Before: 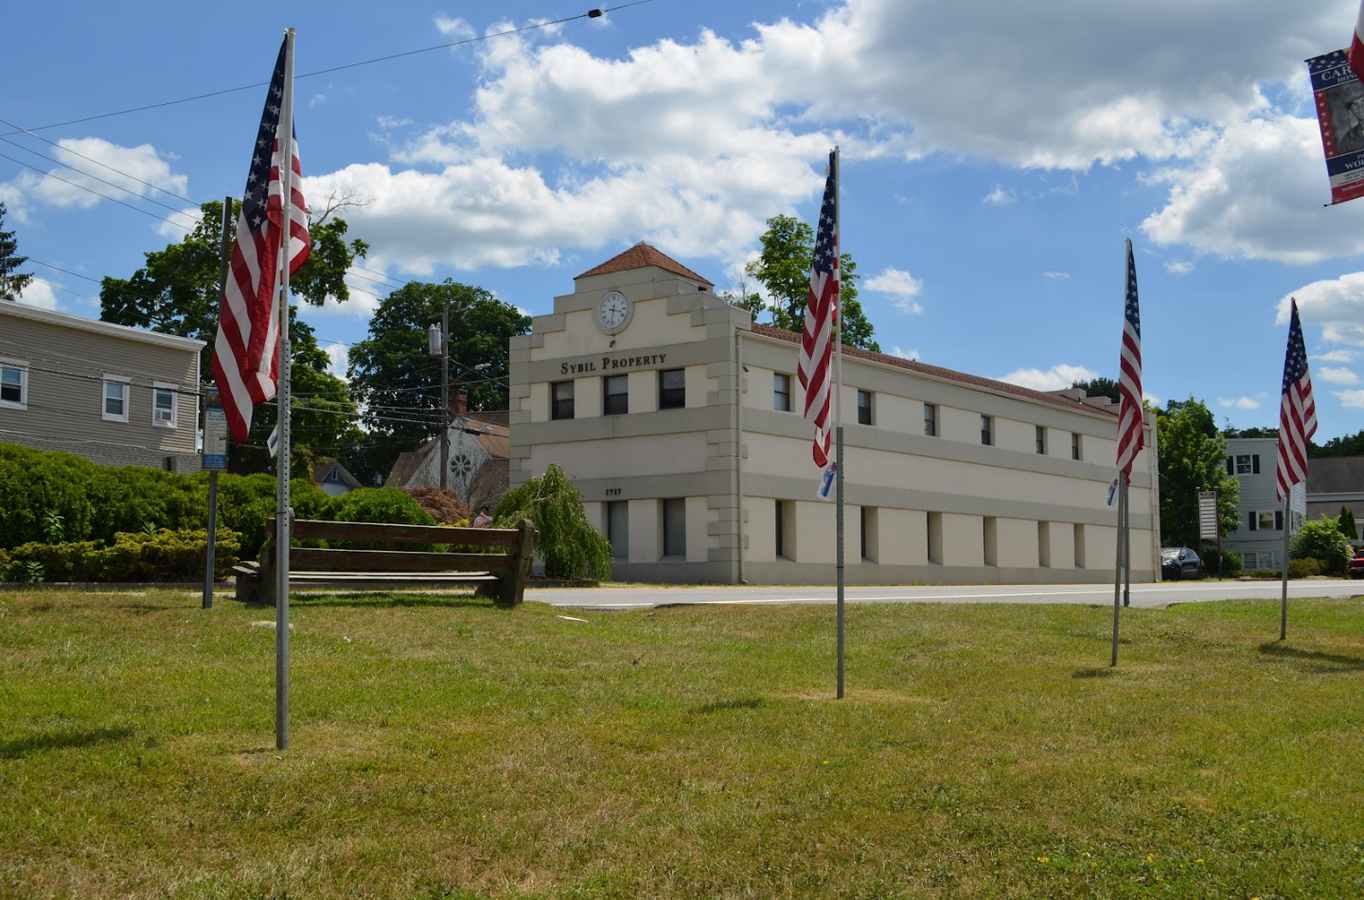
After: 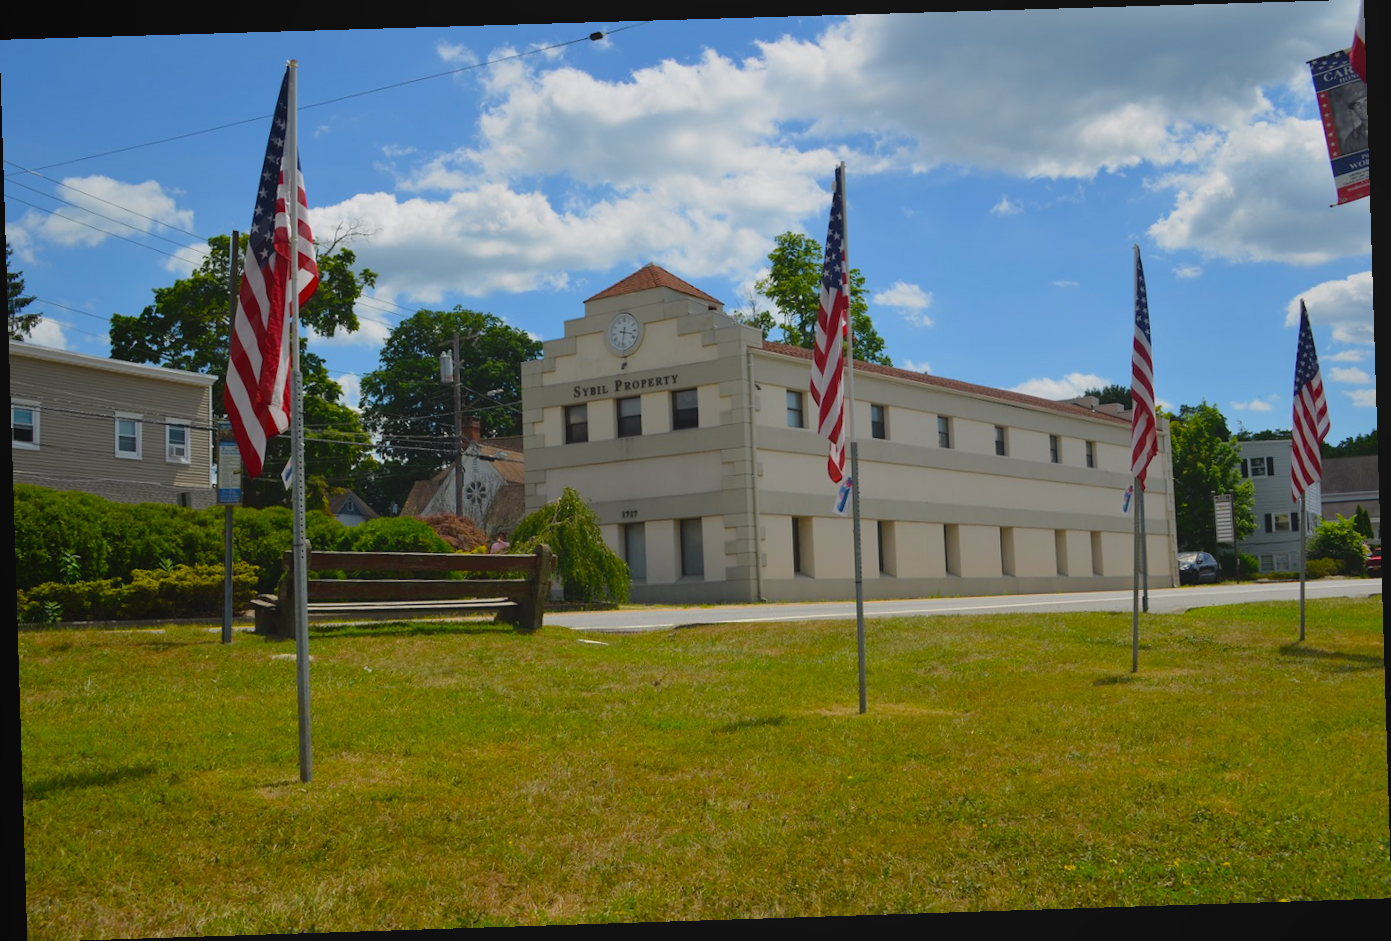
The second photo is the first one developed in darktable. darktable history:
rotate and perspective: rotation -1.77°, lens shift (horizontal) 0.004, automatic cropping off
color balance: output saturation 120%
local contrast: highlights 68%, shadows 68%, detail 82%, midtone range 0.325
